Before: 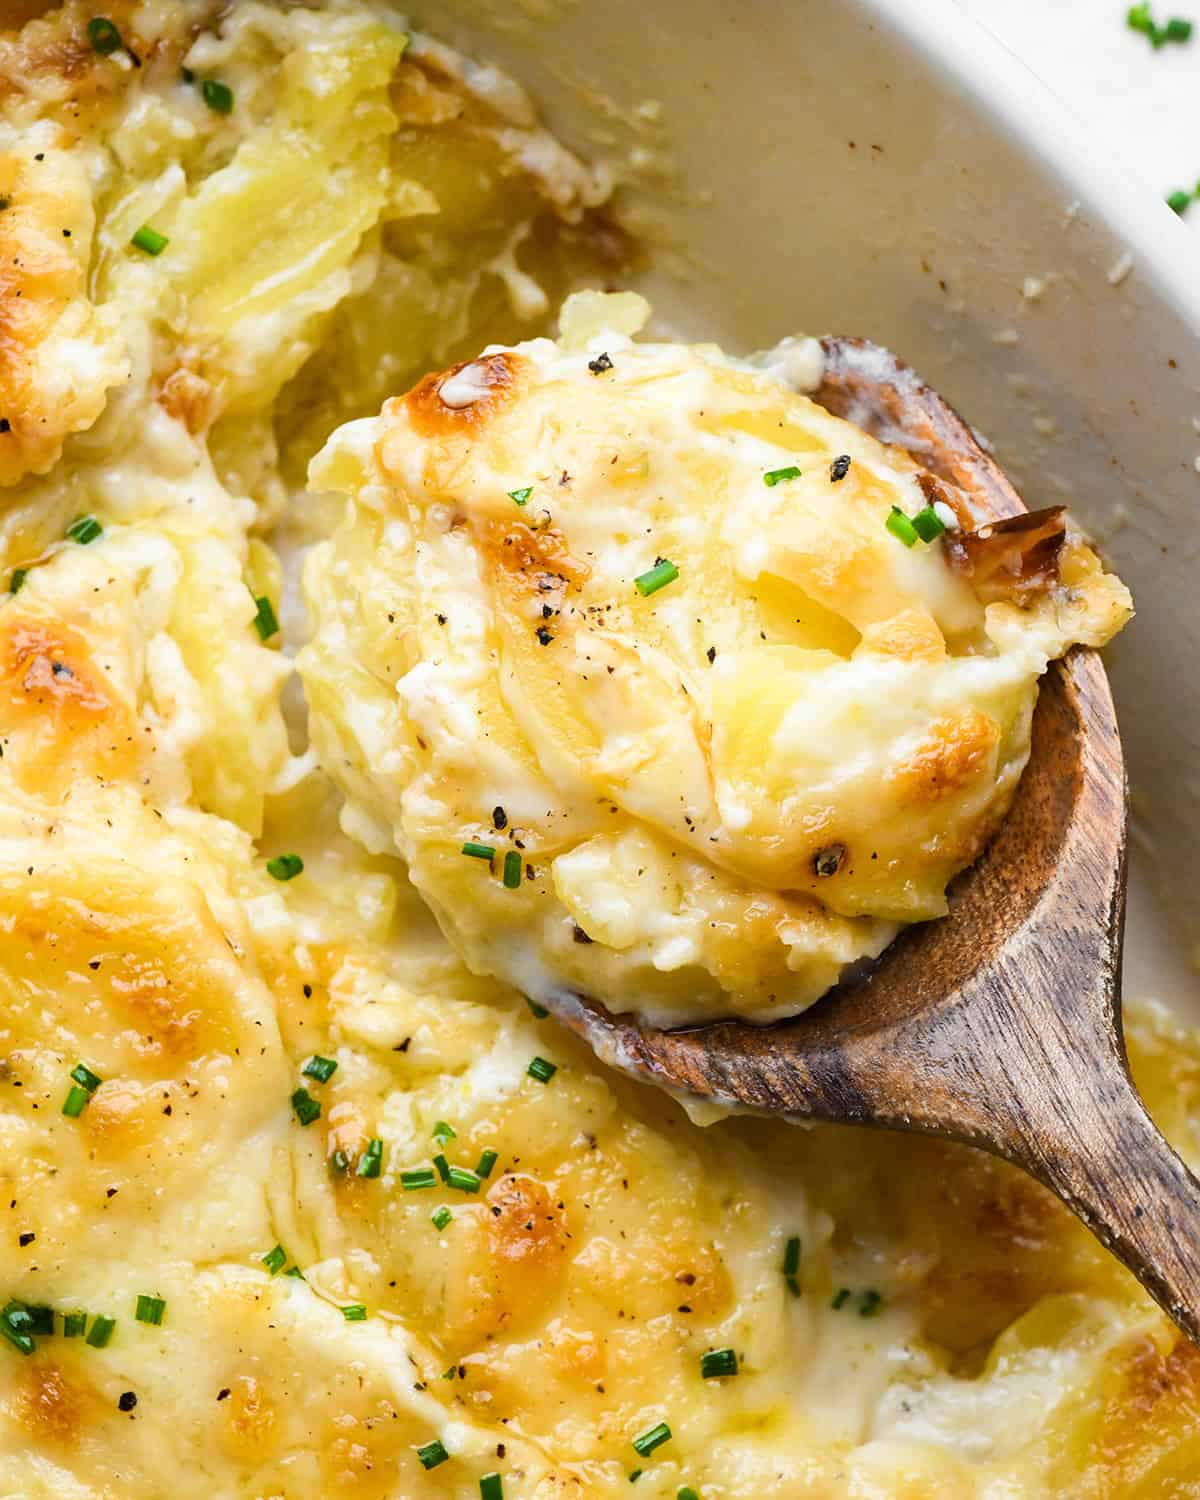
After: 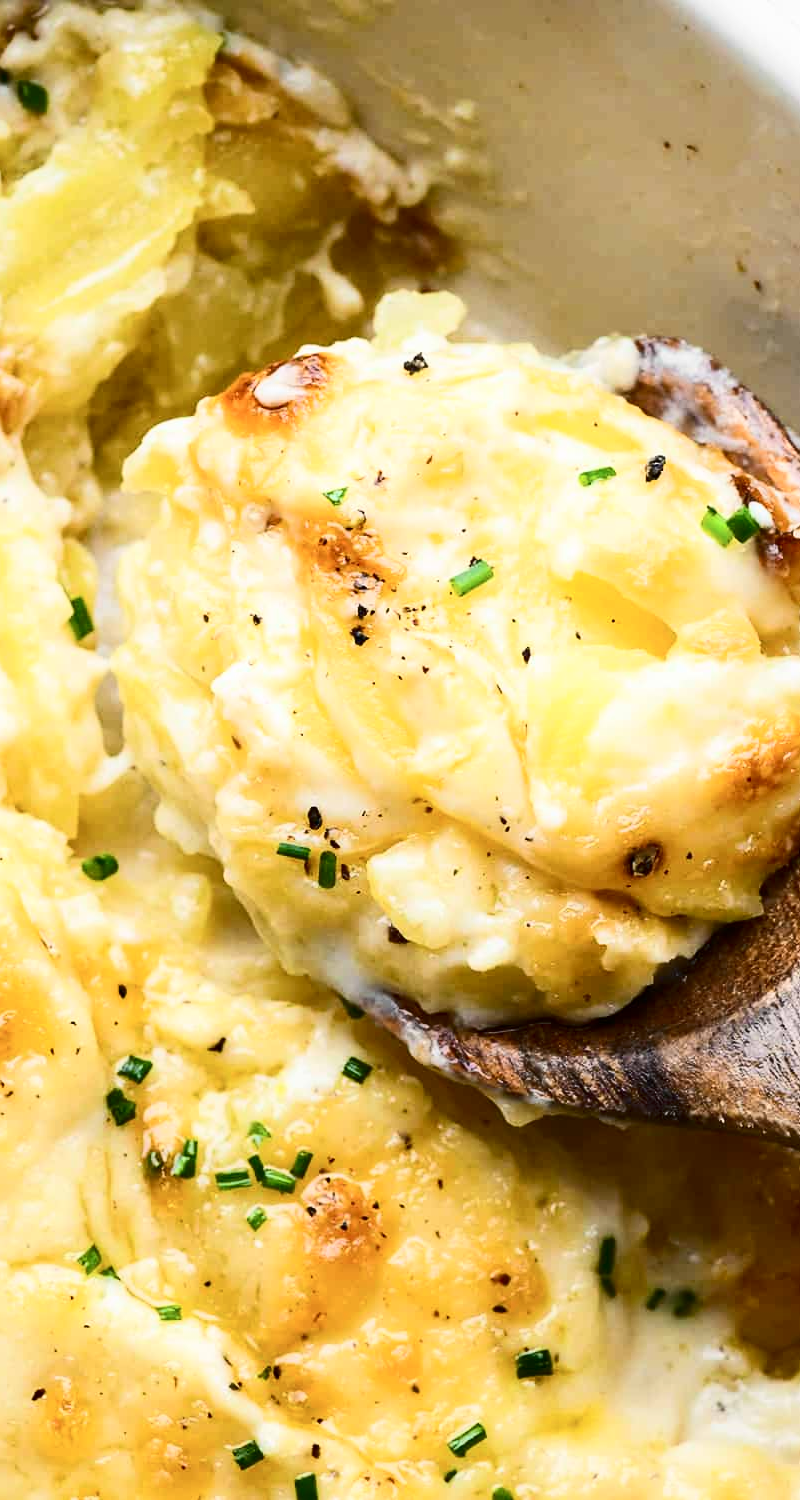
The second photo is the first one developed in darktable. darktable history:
contrast brightness saturation: contrast 0.28
crop and rotate: left 15.446%, right 17.836%
